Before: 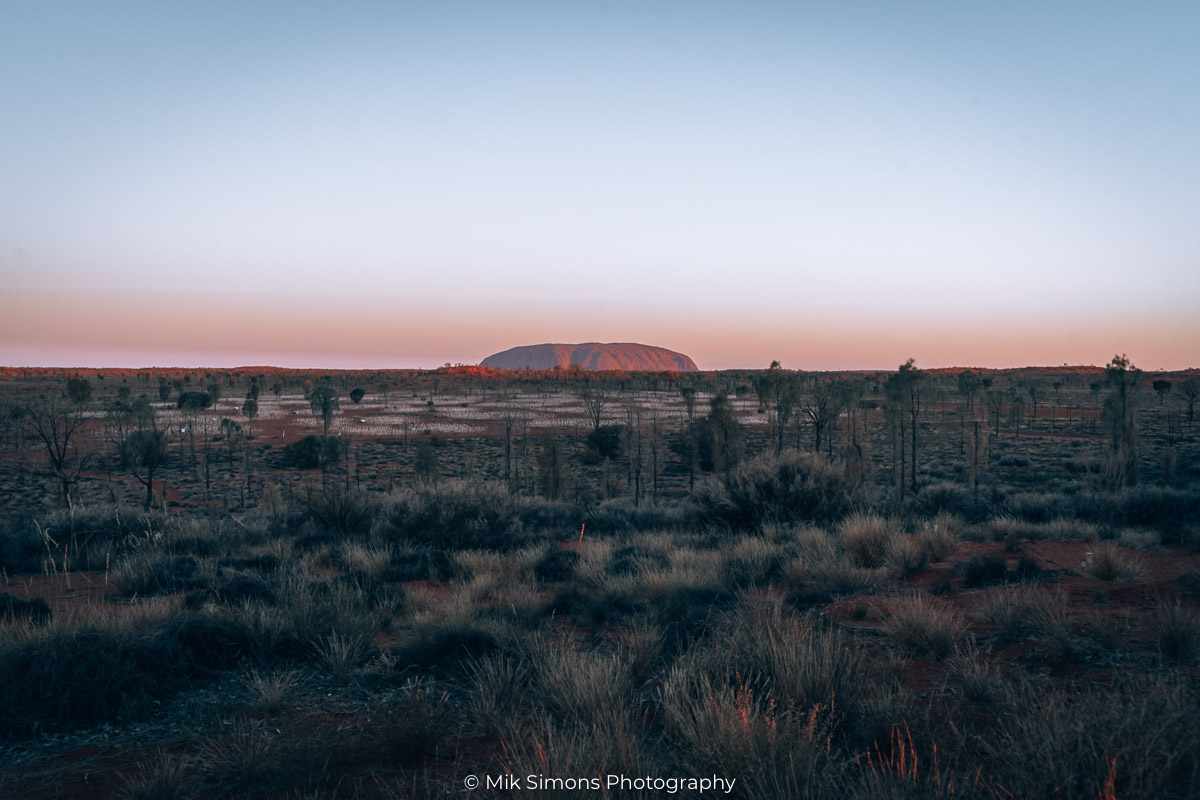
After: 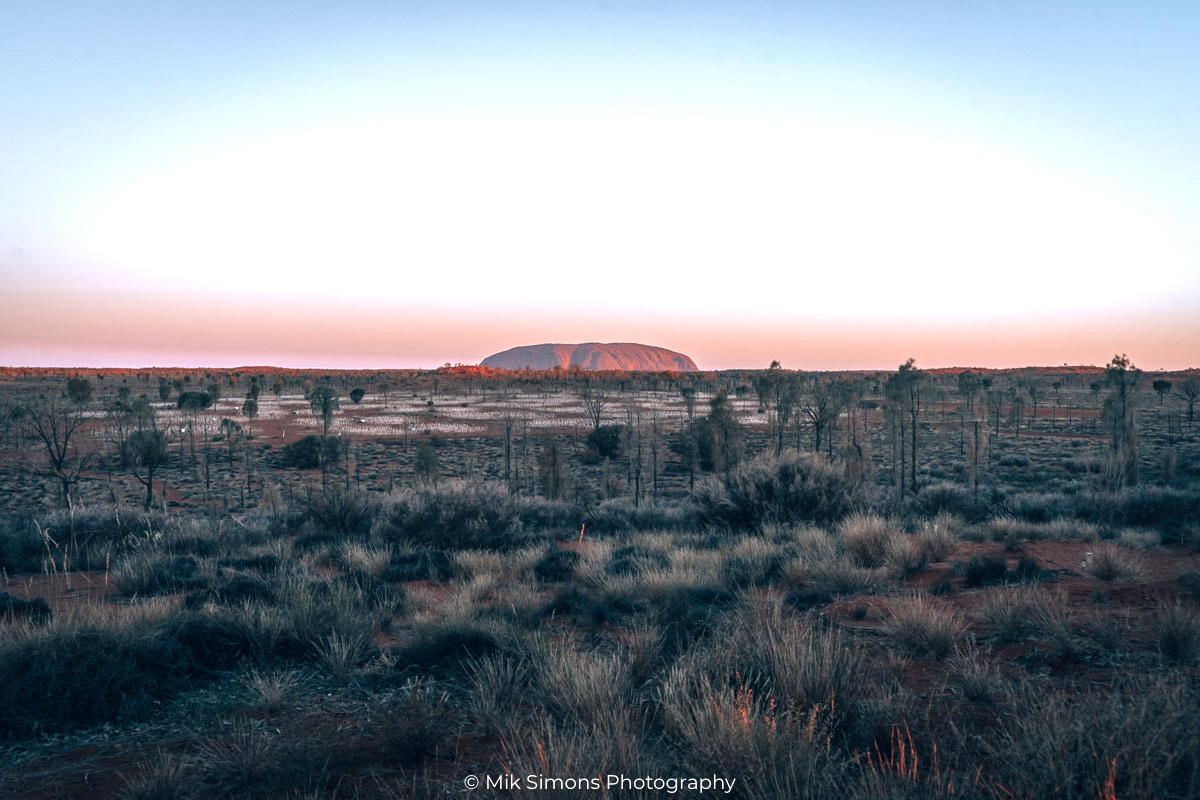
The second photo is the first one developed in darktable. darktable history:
exposure: exposure 0.702 EV, compensate highlight preservation false
local contrast: on, module defaults
